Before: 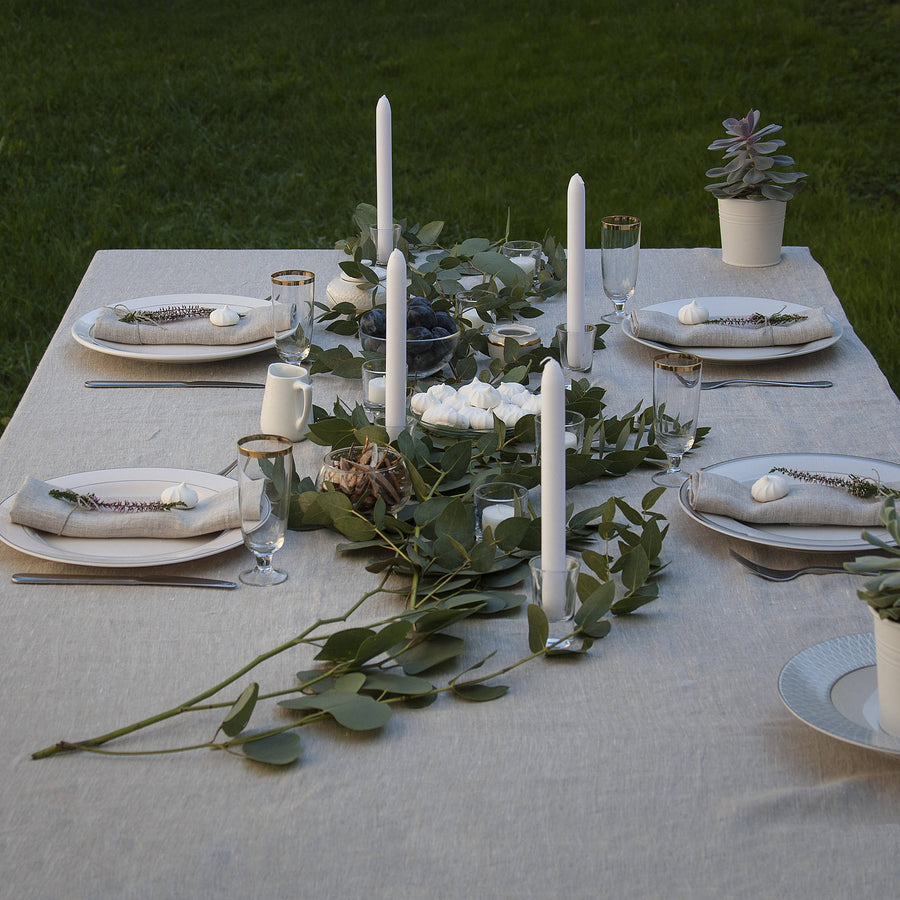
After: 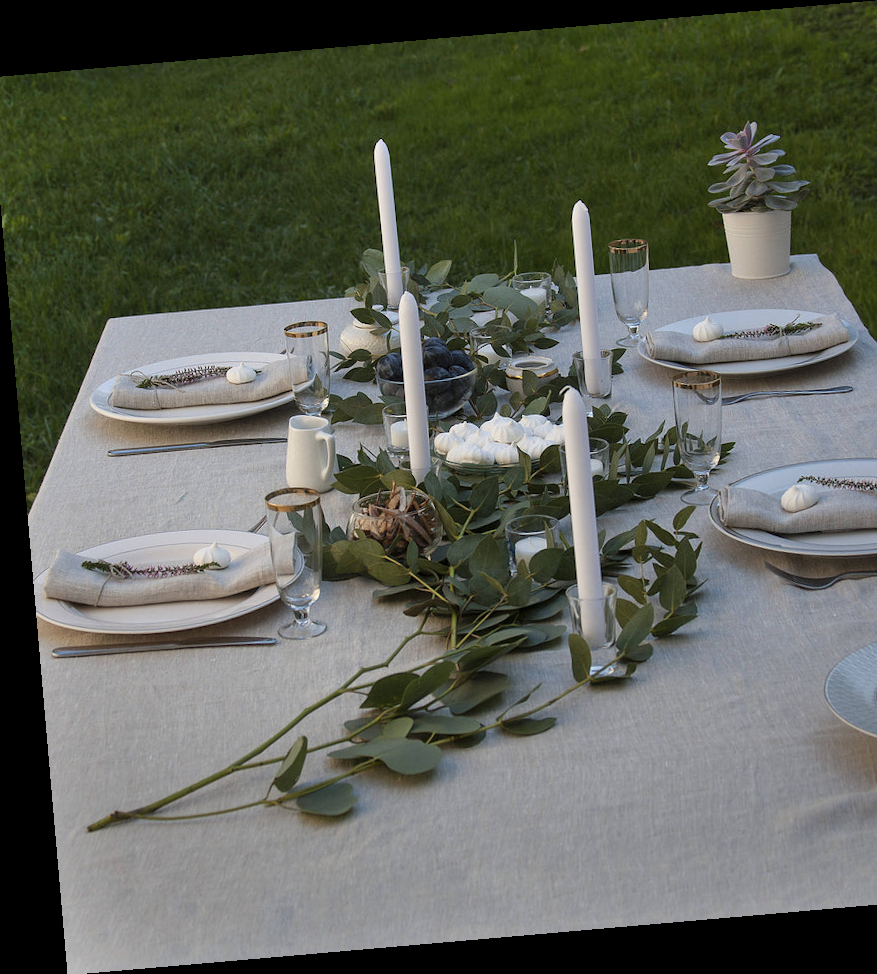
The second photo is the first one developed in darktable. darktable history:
tone equalizer: on, module defaults
rotate and perspective: rotation -4.98°, automatic cropping off
shadows and highlights: soften with gaussian
crop and rotate: left 1.088%, right 8.807%
